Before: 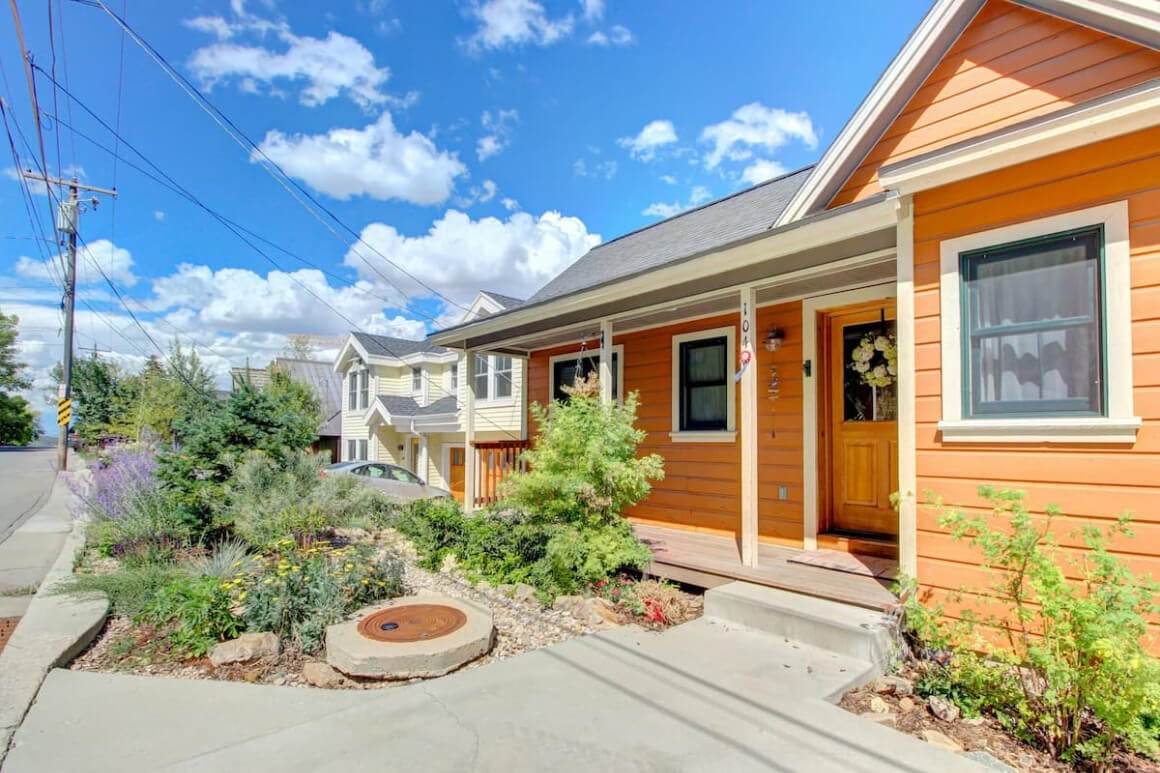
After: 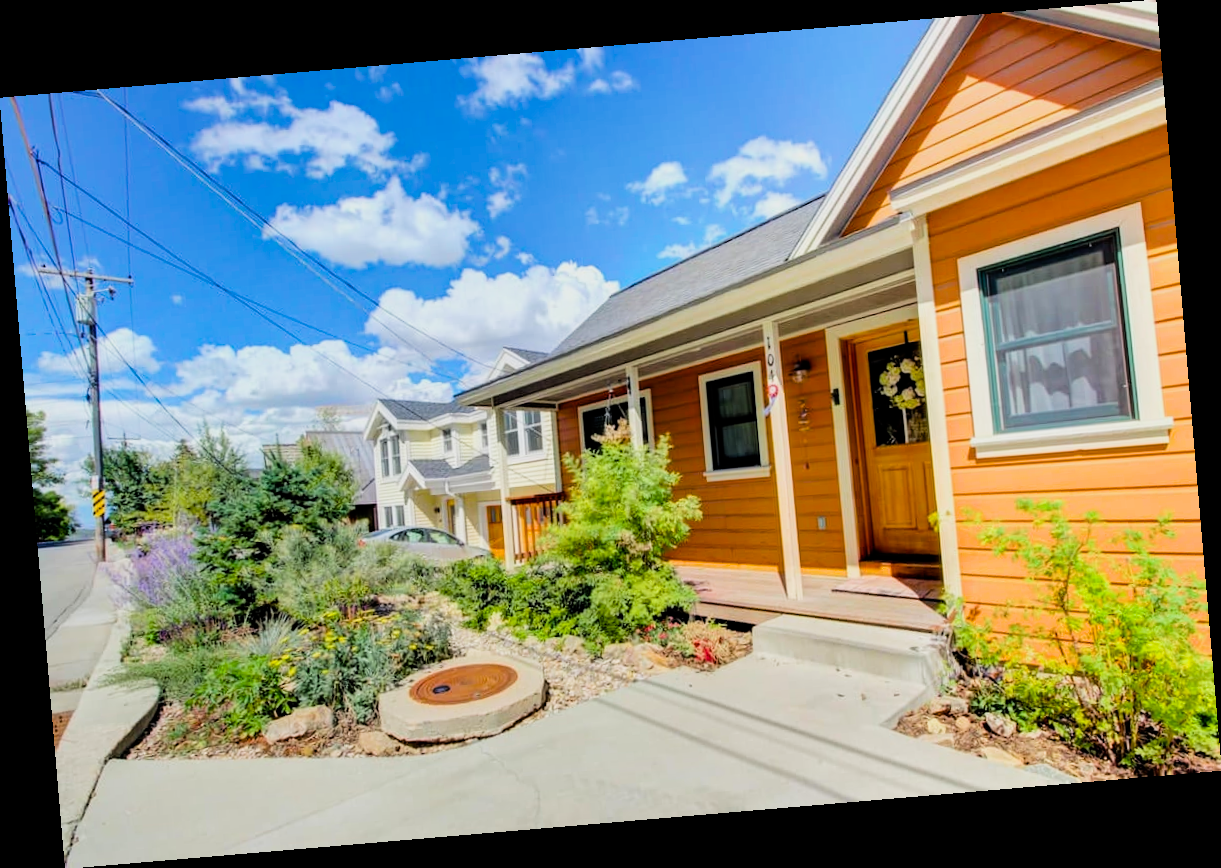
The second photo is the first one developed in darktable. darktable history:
rotate and perspective: rotation -4.86°, automatic cropping off
color balance rgb: perceptual saturation grading › global saturation 25%, global vibrance 20%
filmic rgb: black relative exposure -5 EV, white relative exposure 3.5 EV, hardness 3.19, contrast 1.3, highlights saturation mix -50%
